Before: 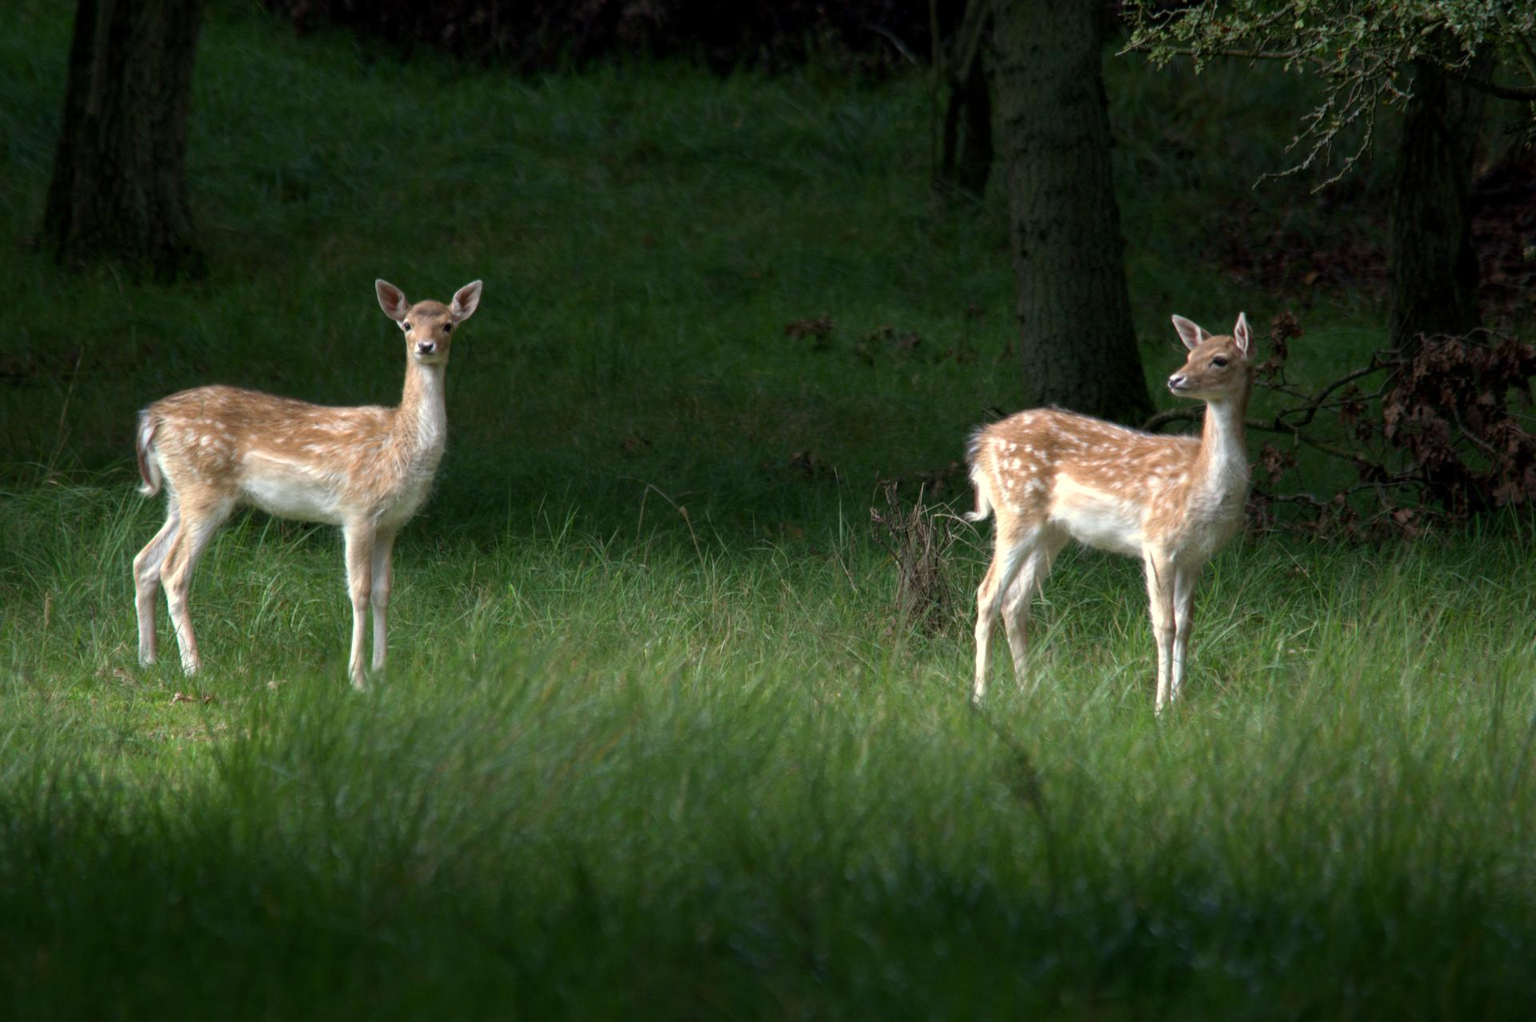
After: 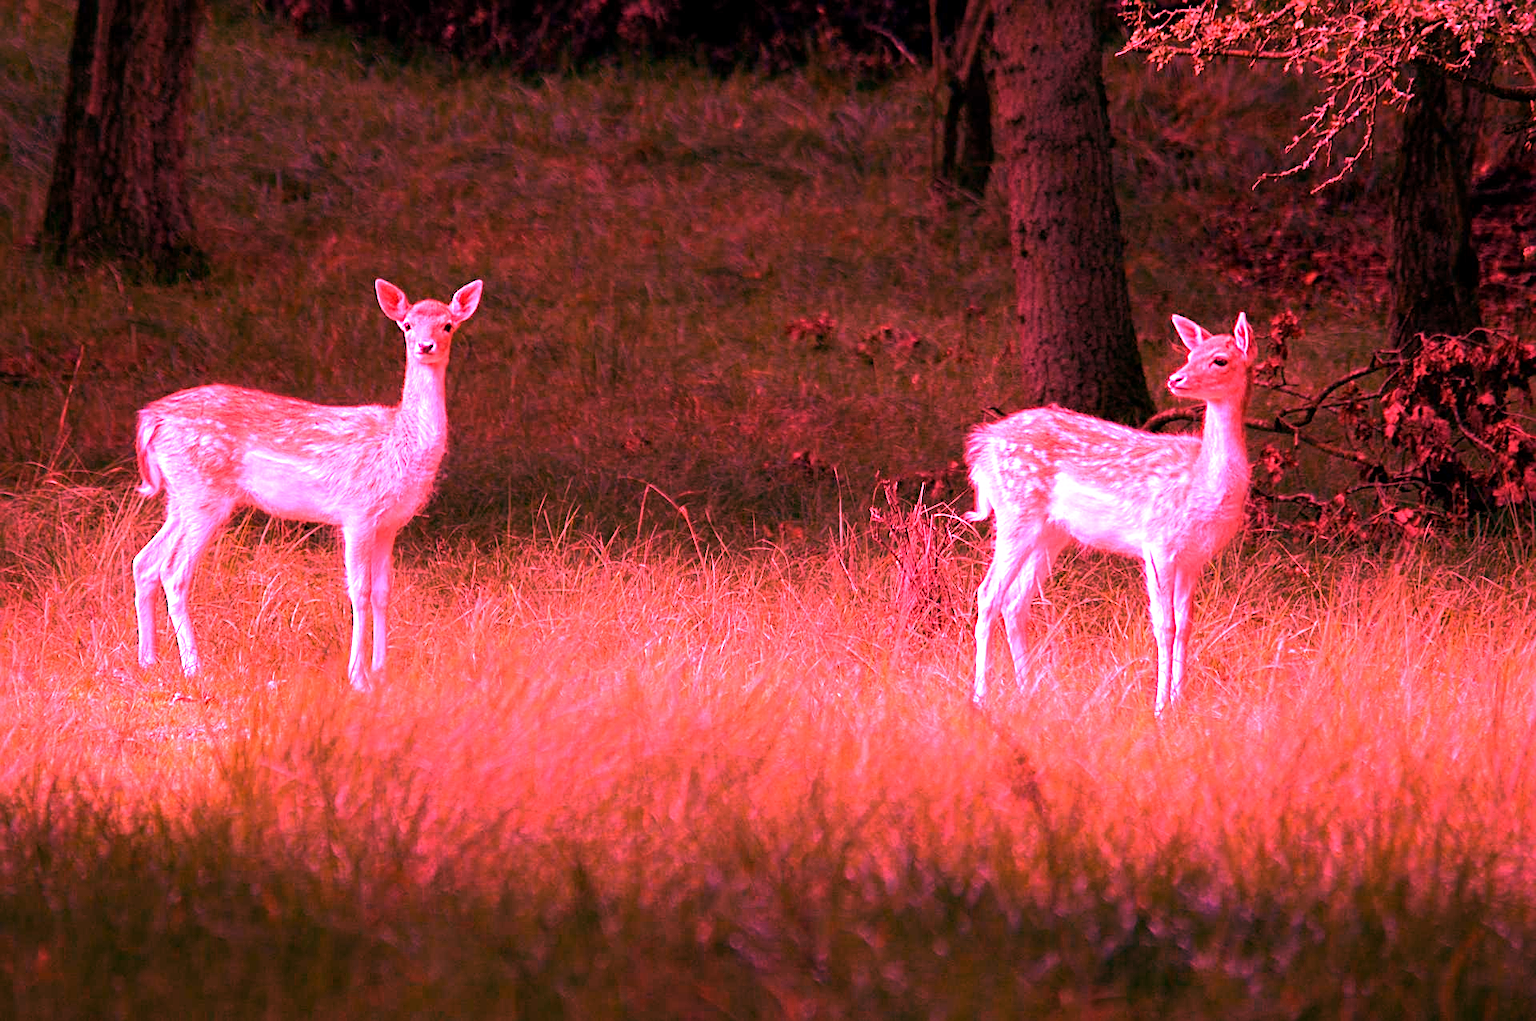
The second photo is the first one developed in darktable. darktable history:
white balance: red 4.26, blue 1.802
sharpen: on, module defaults
